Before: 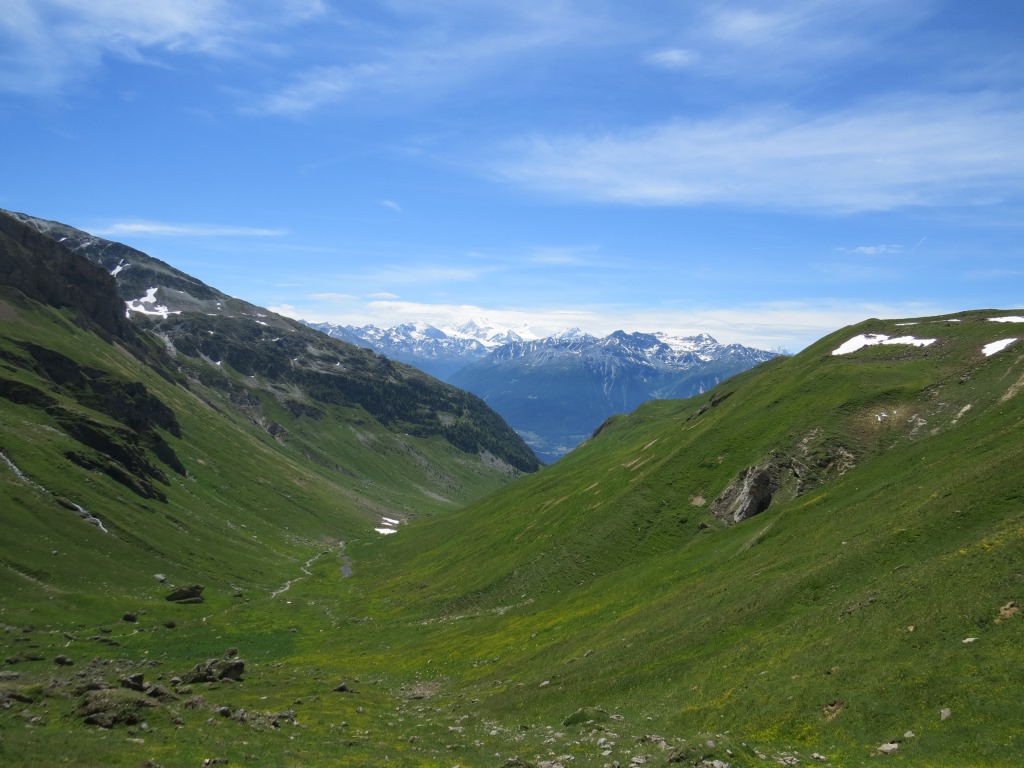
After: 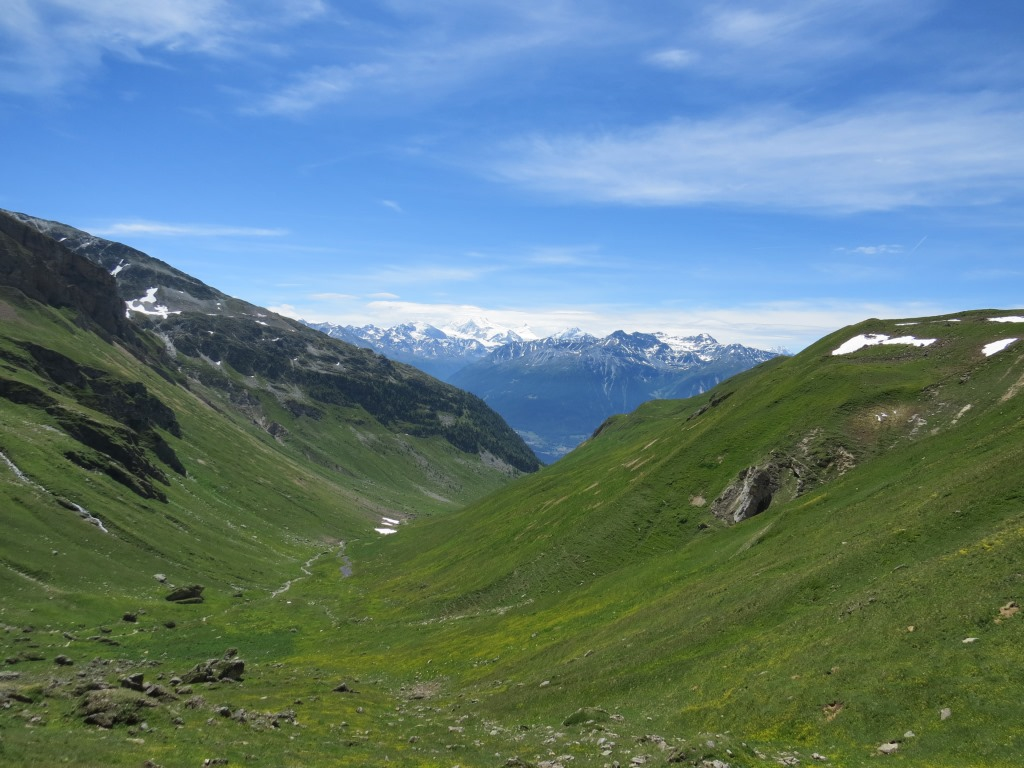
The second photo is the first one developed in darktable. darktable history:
shadows and highlights: shadows 61.29, soften with gaussian
